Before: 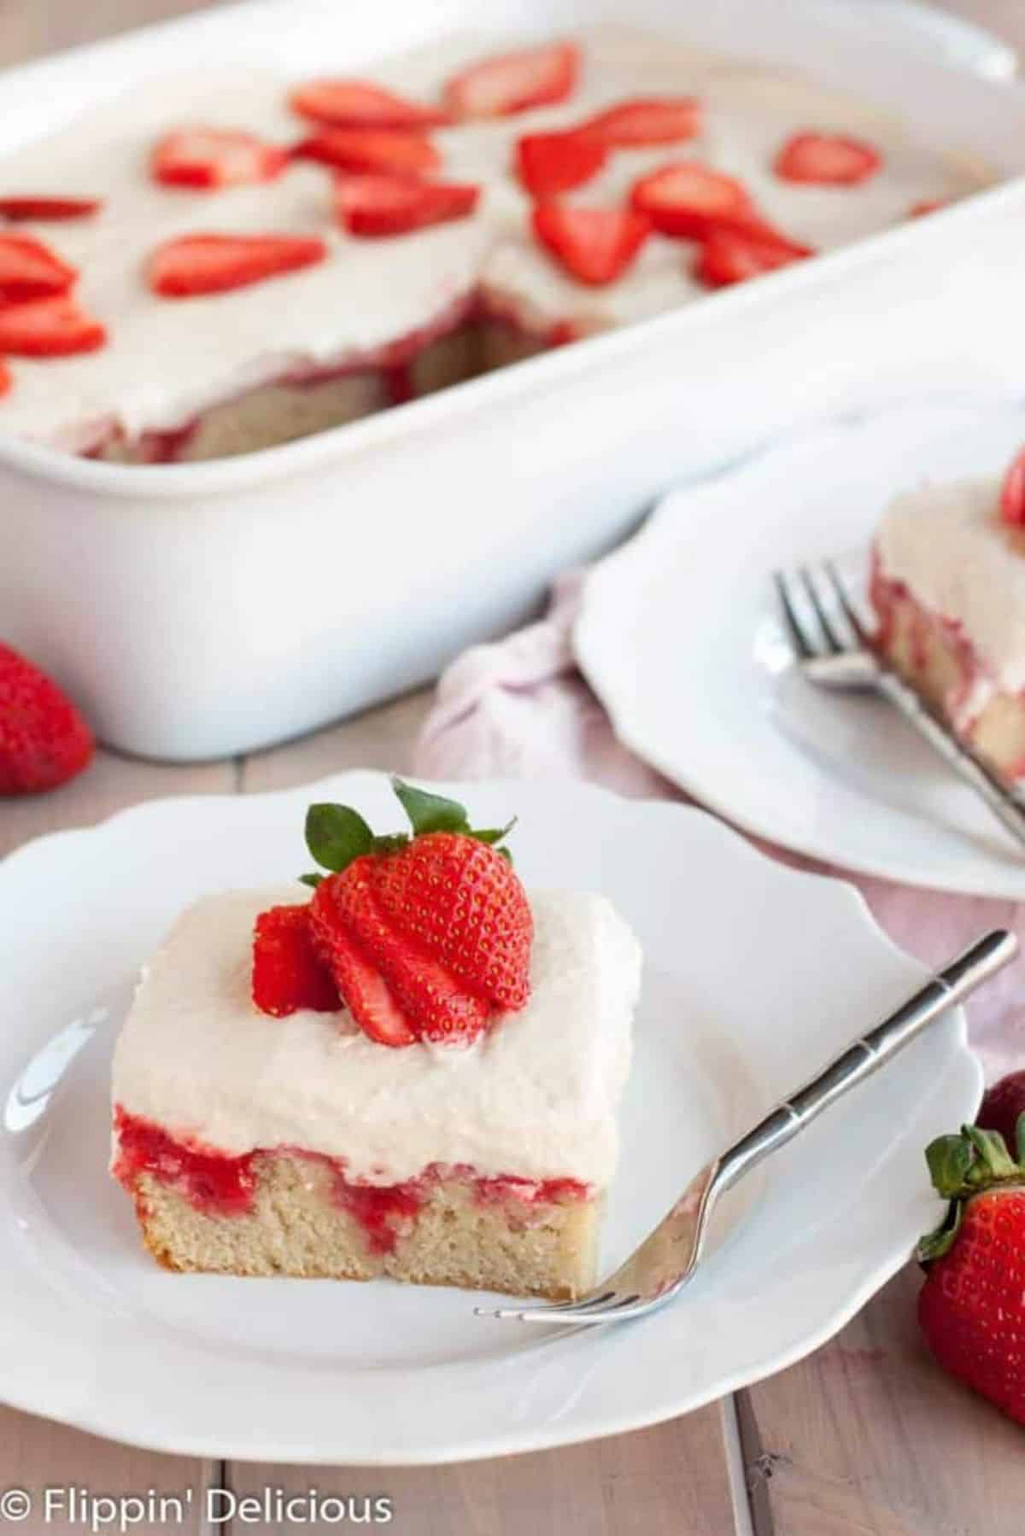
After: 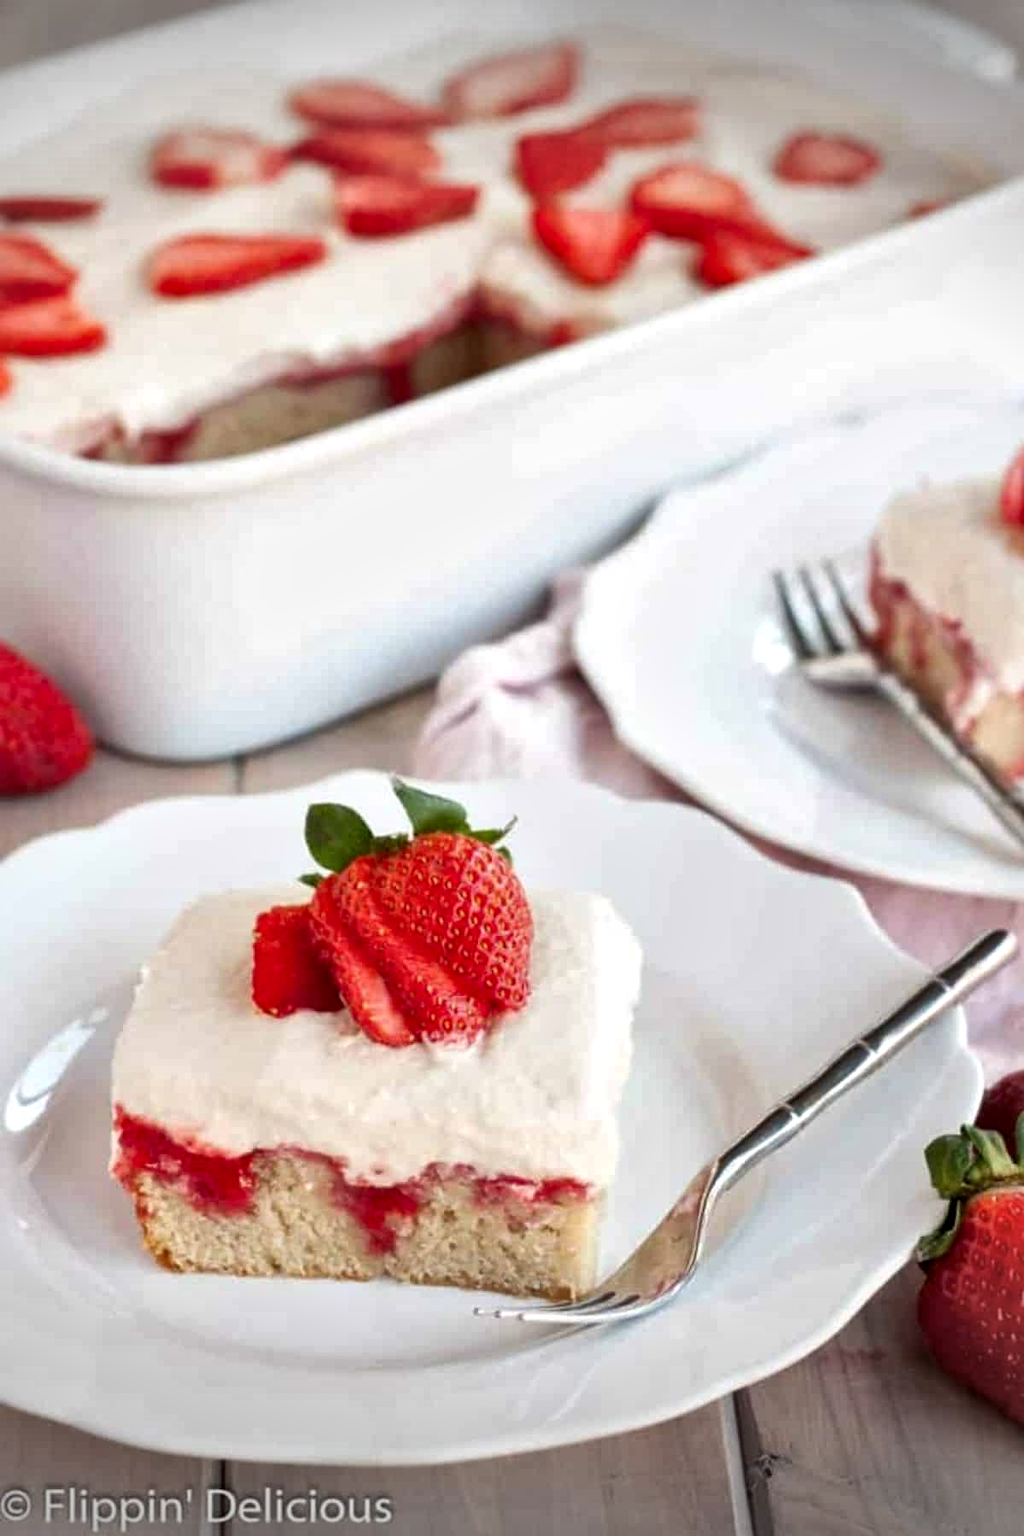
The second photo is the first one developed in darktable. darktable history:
local contrast: mode bilateral grid, contrast 25, coarseness 46, detail 152%, midtone range 0.2
vignetting: fall-off start 100.63%, width/height ratio 1.304
